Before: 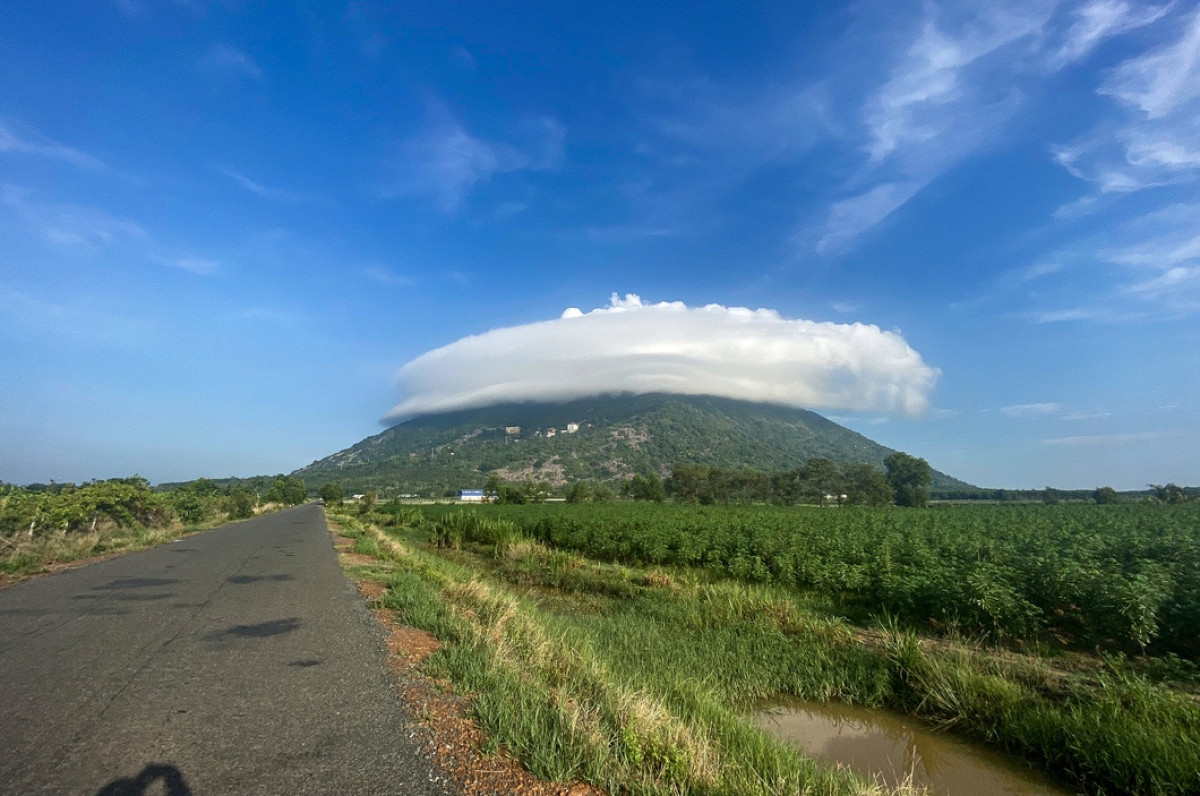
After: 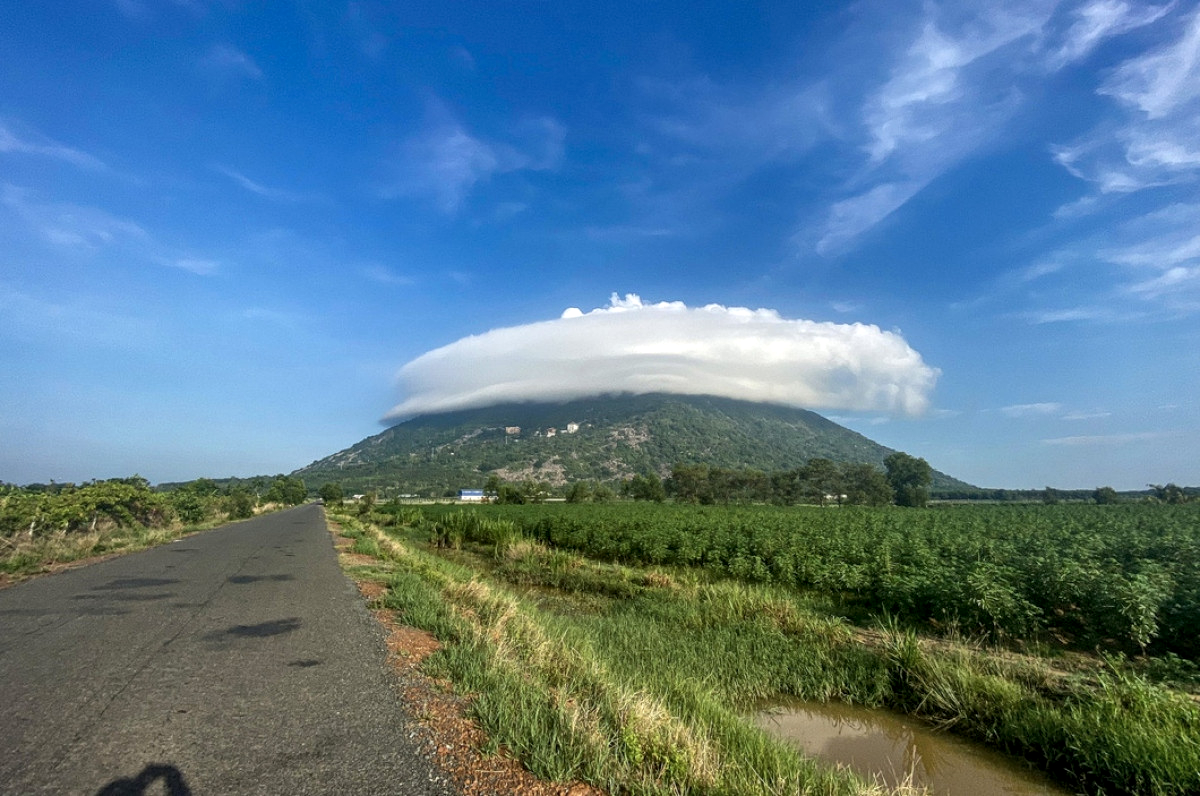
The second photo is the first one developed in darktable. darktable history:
shadows and highlights: highlights color adjustment 42.84%, soften with gaussian
local contrast: on, module defaults
